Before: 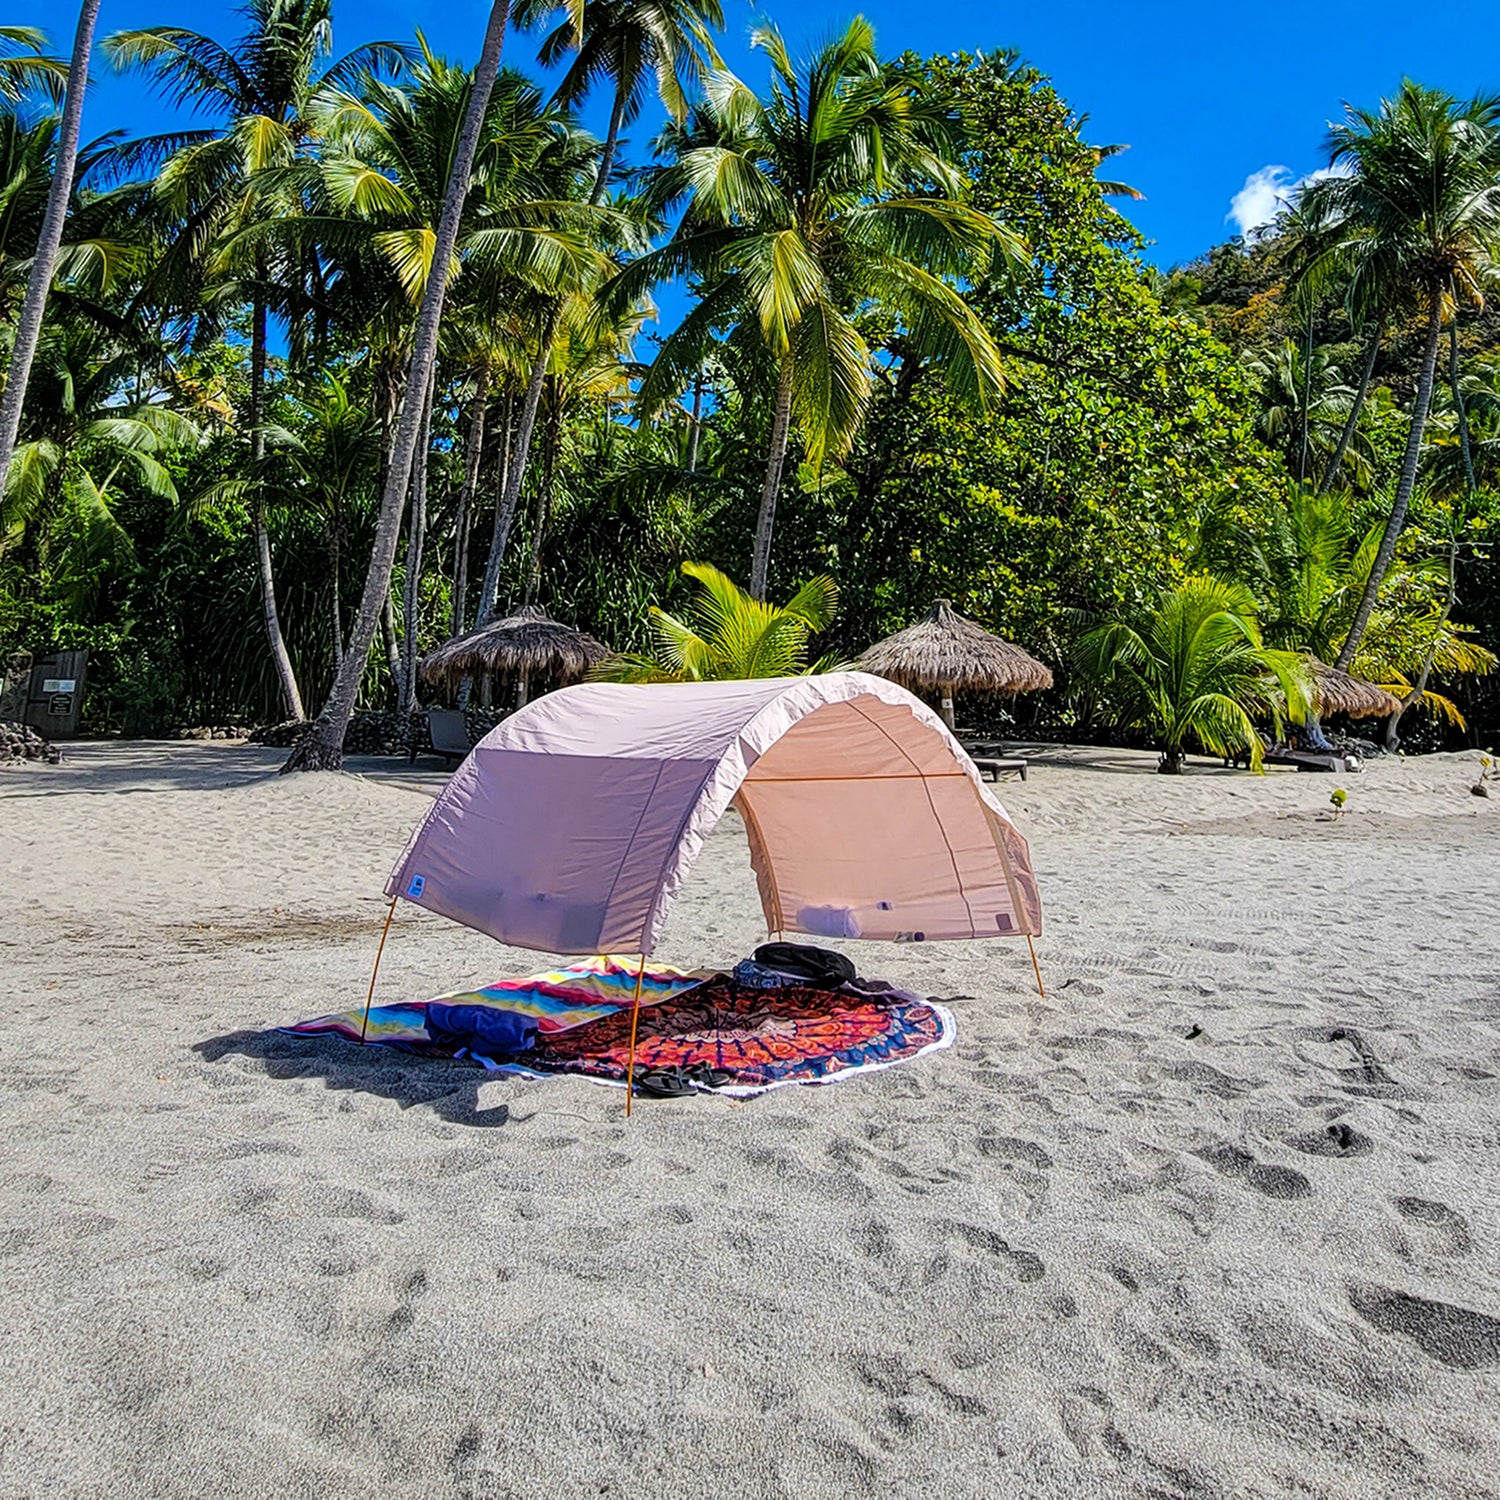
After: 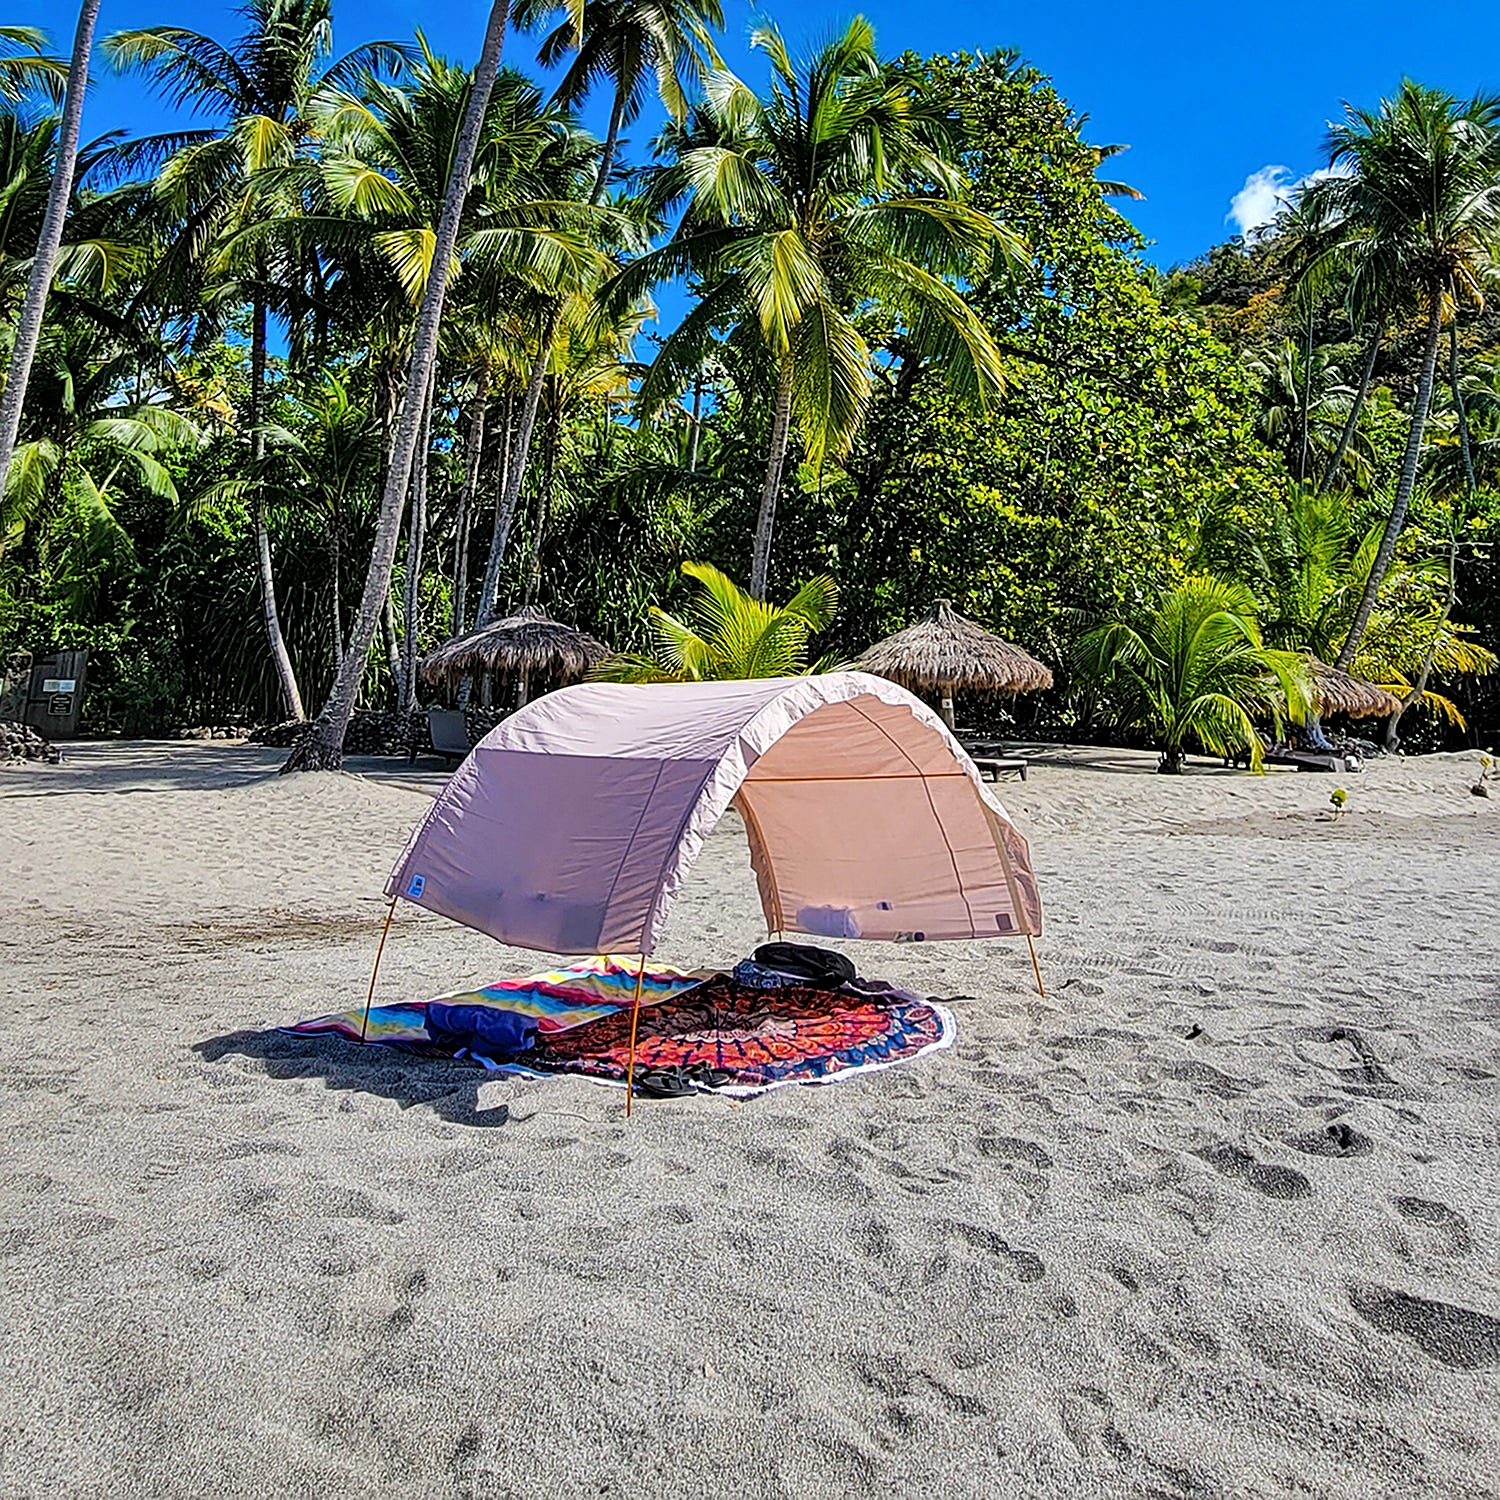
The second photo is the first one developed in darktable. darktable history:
sharpen: on, module defaults
white balance: emerald 1
shadows and highlights: shadows 49, highlights -41, soften with gaussian
